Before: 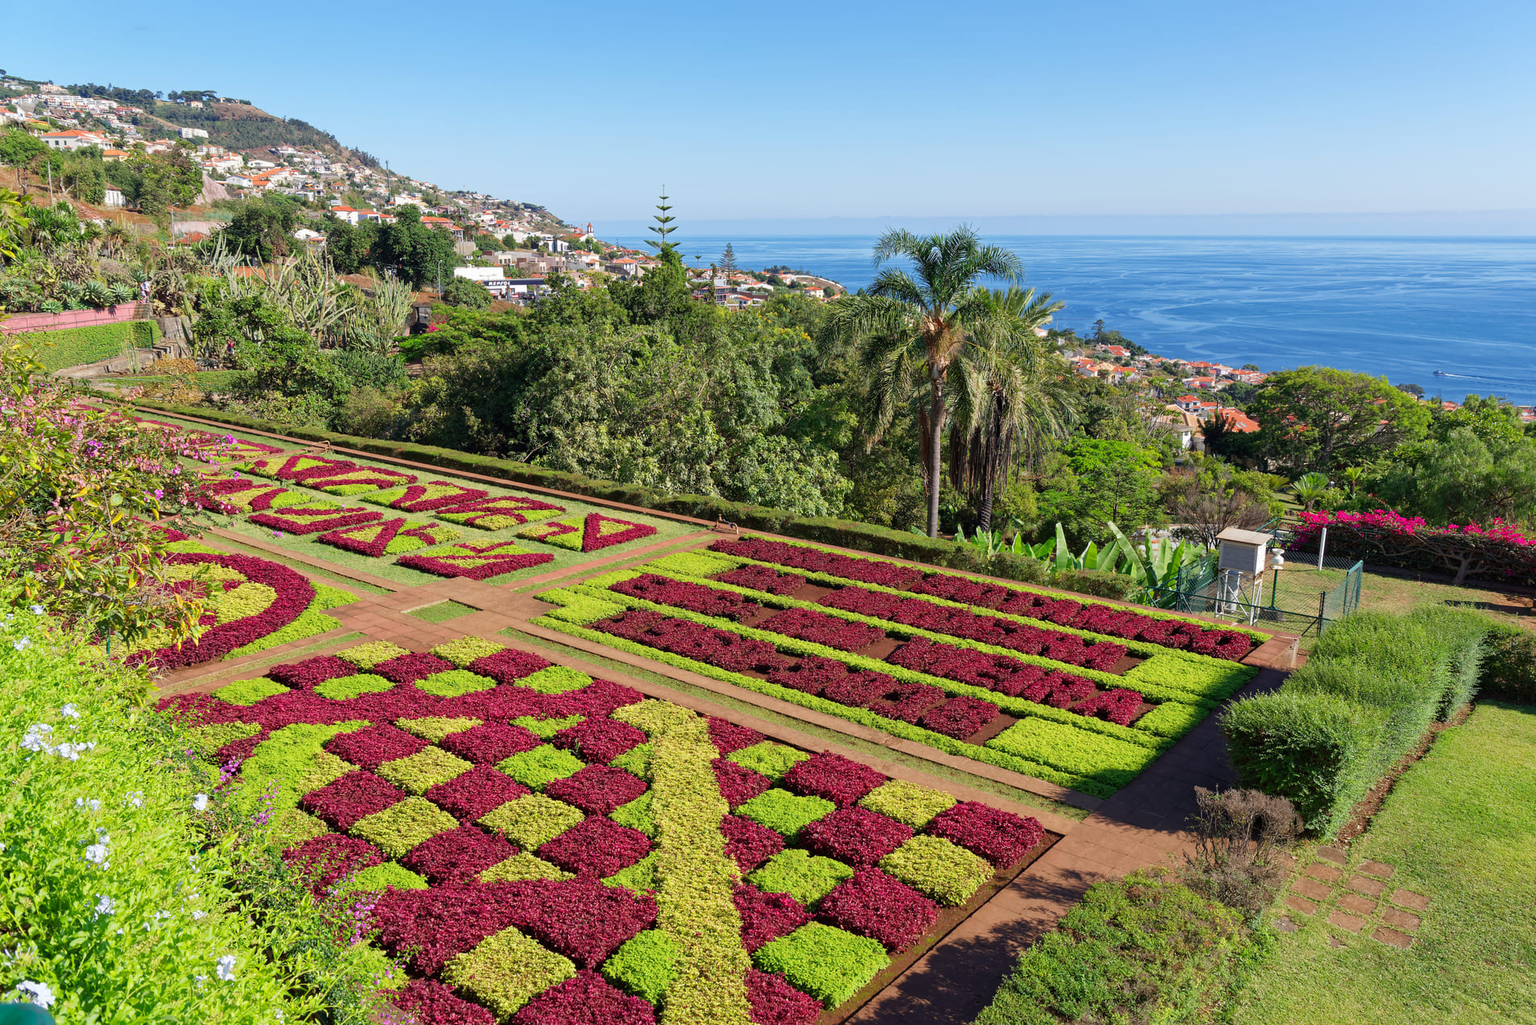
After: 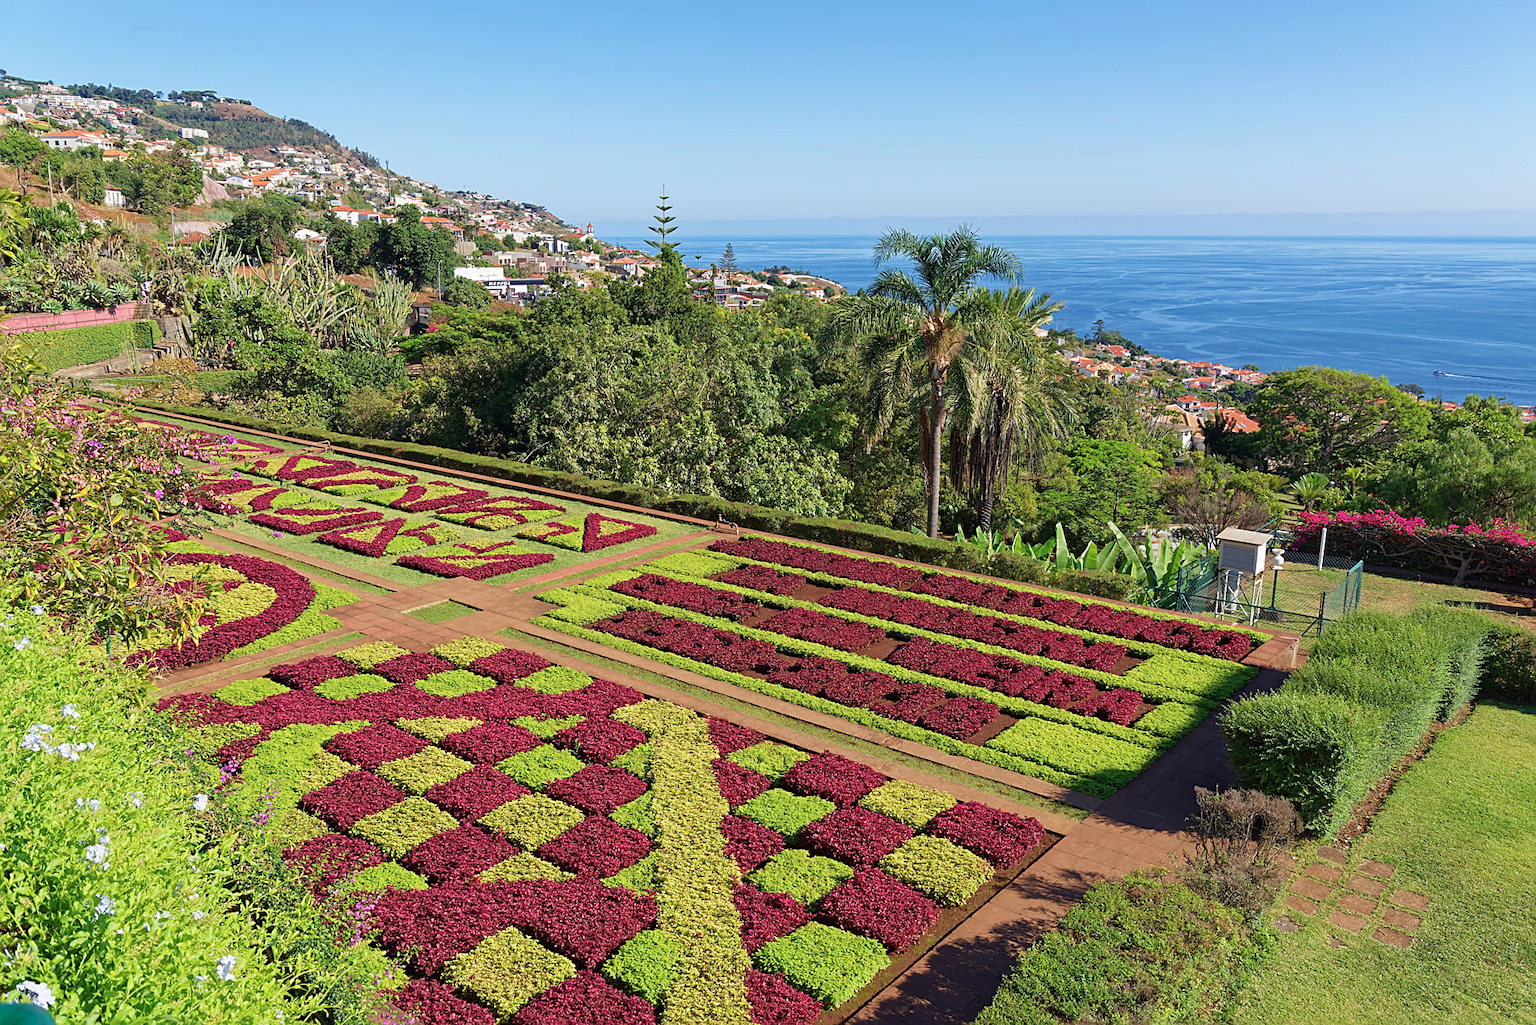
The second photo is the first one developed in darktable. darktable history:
contrast brightness saturation: saturation -0.094
sharpen: on, module defaults
local contrast: mode bilateral grid, contrast 99, coarseness 100, detail 89%, midtone range 0.2
velvia: on, module defaults
